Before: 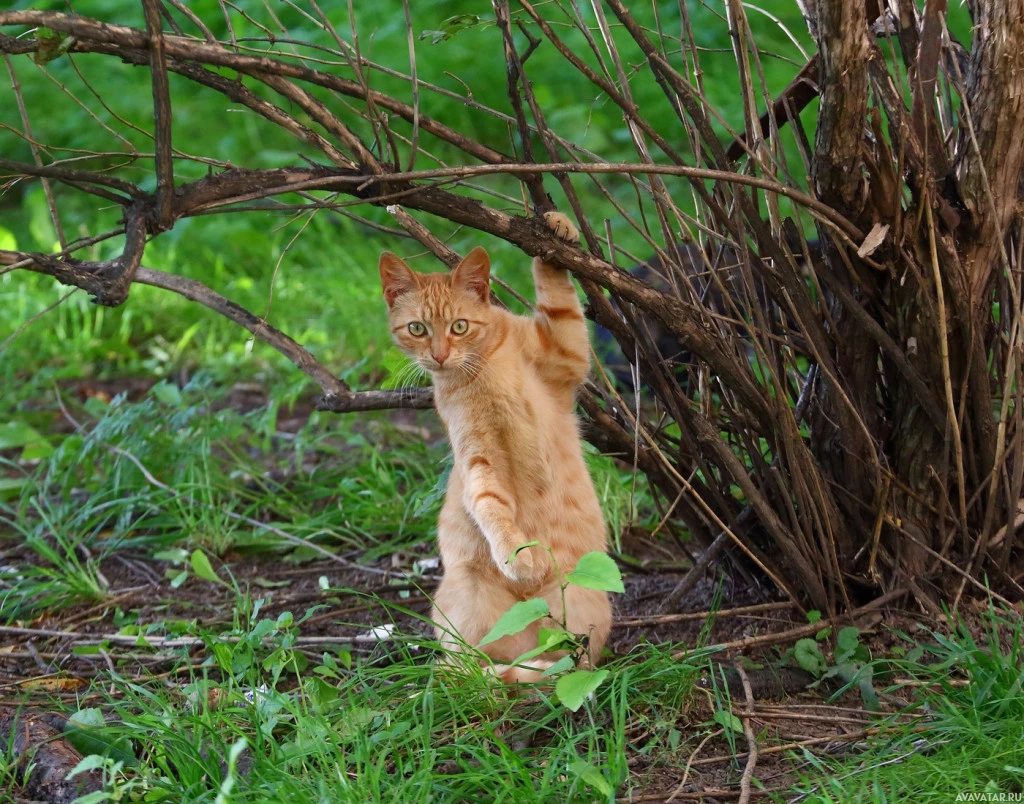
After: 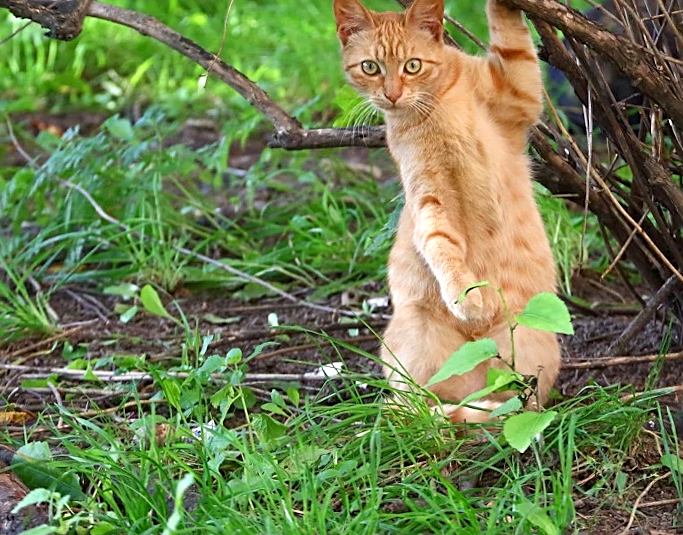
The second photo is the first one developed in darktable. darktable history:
exposure: black level correction 0.001, exposure 0.499 EV, compensate exposure bias true, compensate highlight preservation false
sharpen: on, module defaults
tone equalizer: edges refinement/feathering 500, mask exposure compensation -1.57 EV, preserve details no
crop and rotate: angle -0.873°, left 3.88%, top 32.111%, right 28.13%
